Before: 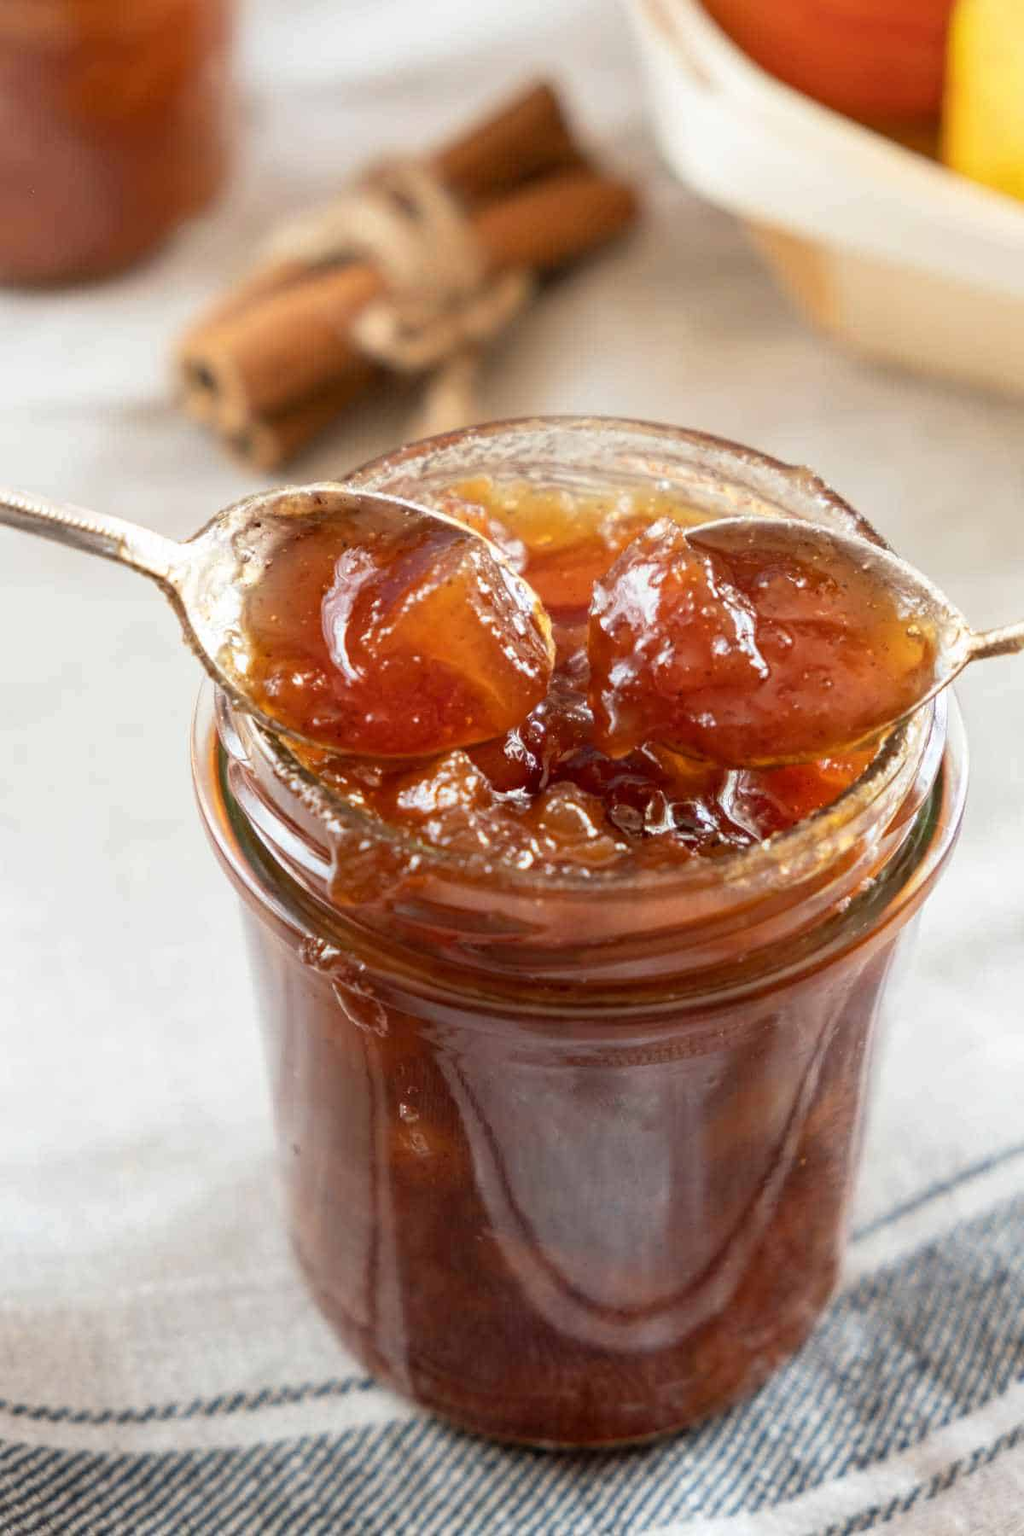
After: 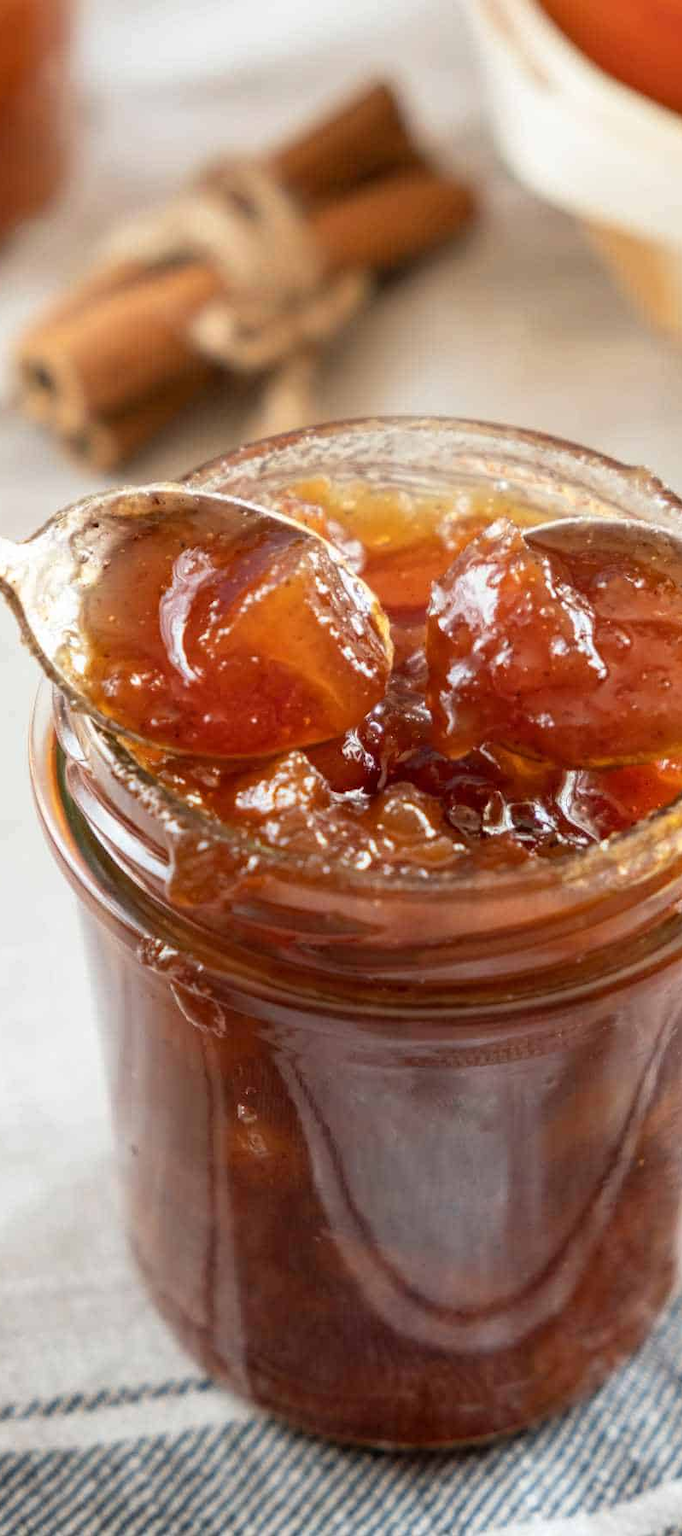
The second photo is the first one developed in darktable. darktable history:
crop and rotate: left 15.861%, right 17.554%
